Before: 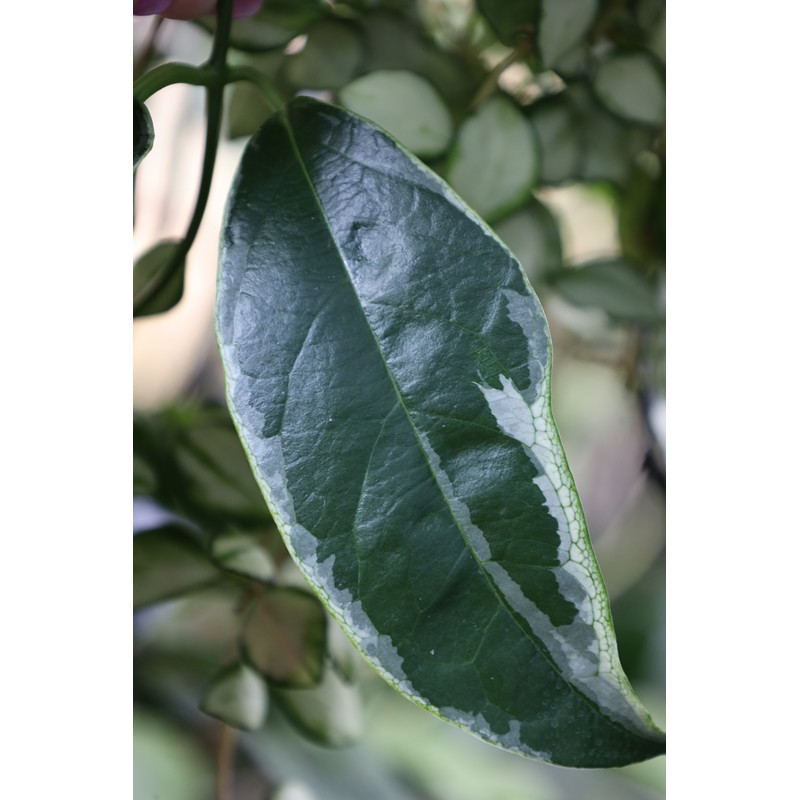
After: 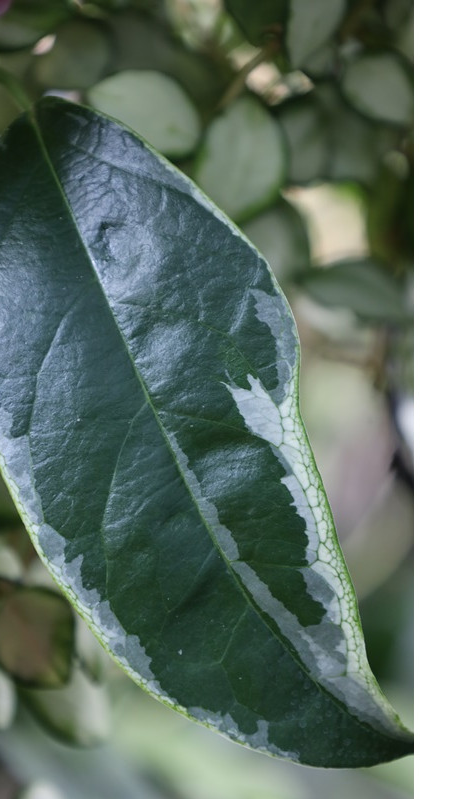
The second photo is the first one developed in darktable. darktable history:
crop: left 31.512%, top 0.016%, right 11.78%
